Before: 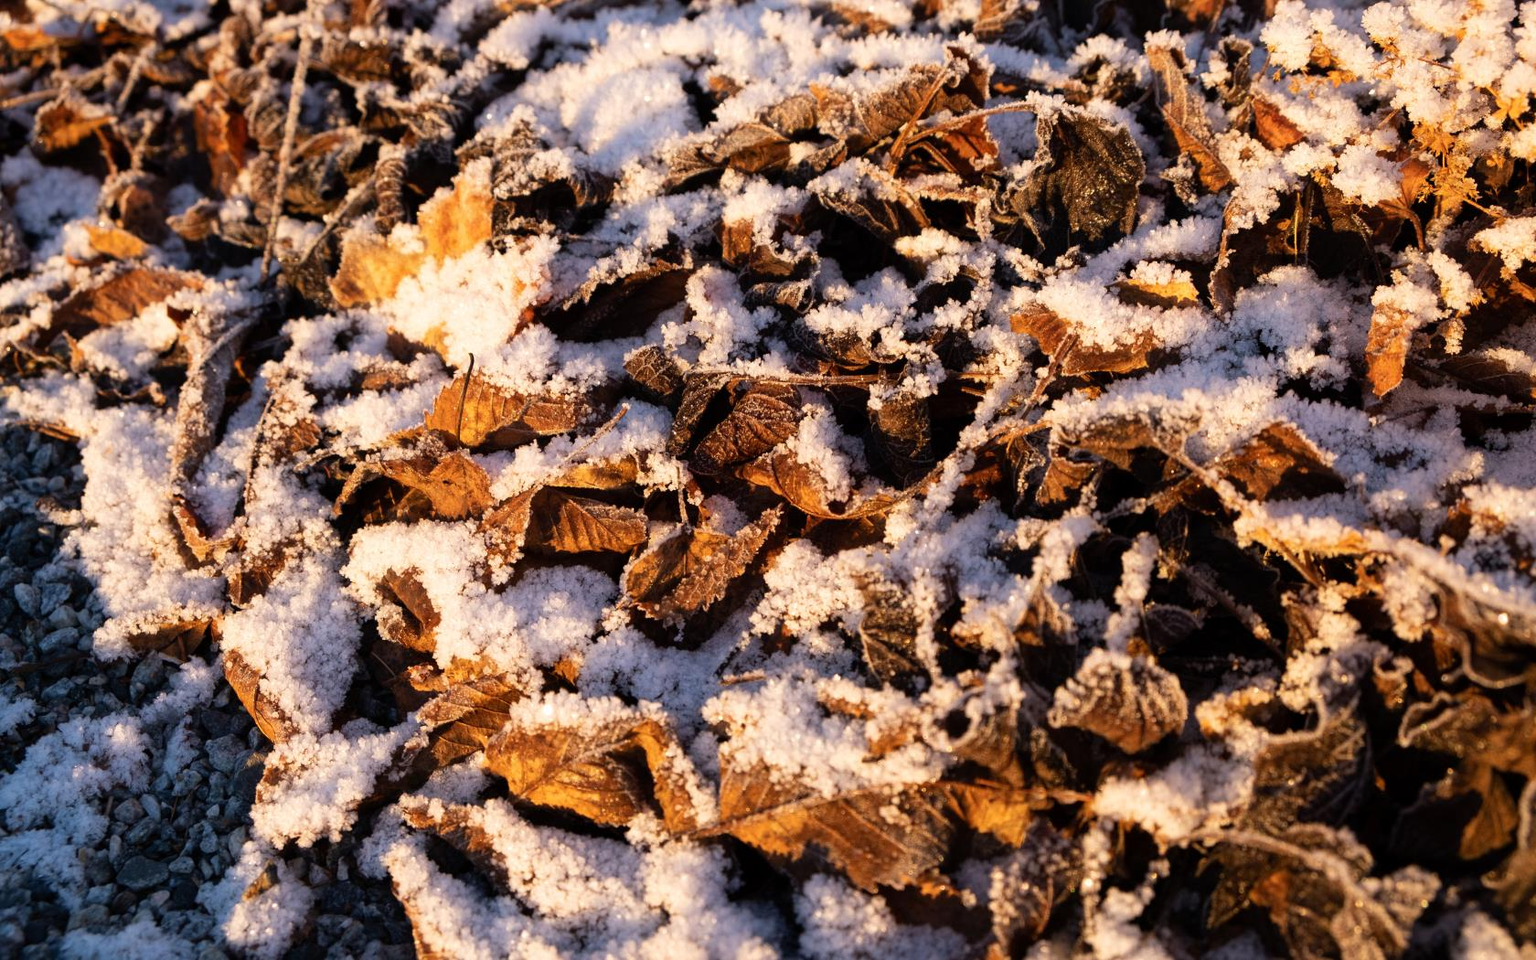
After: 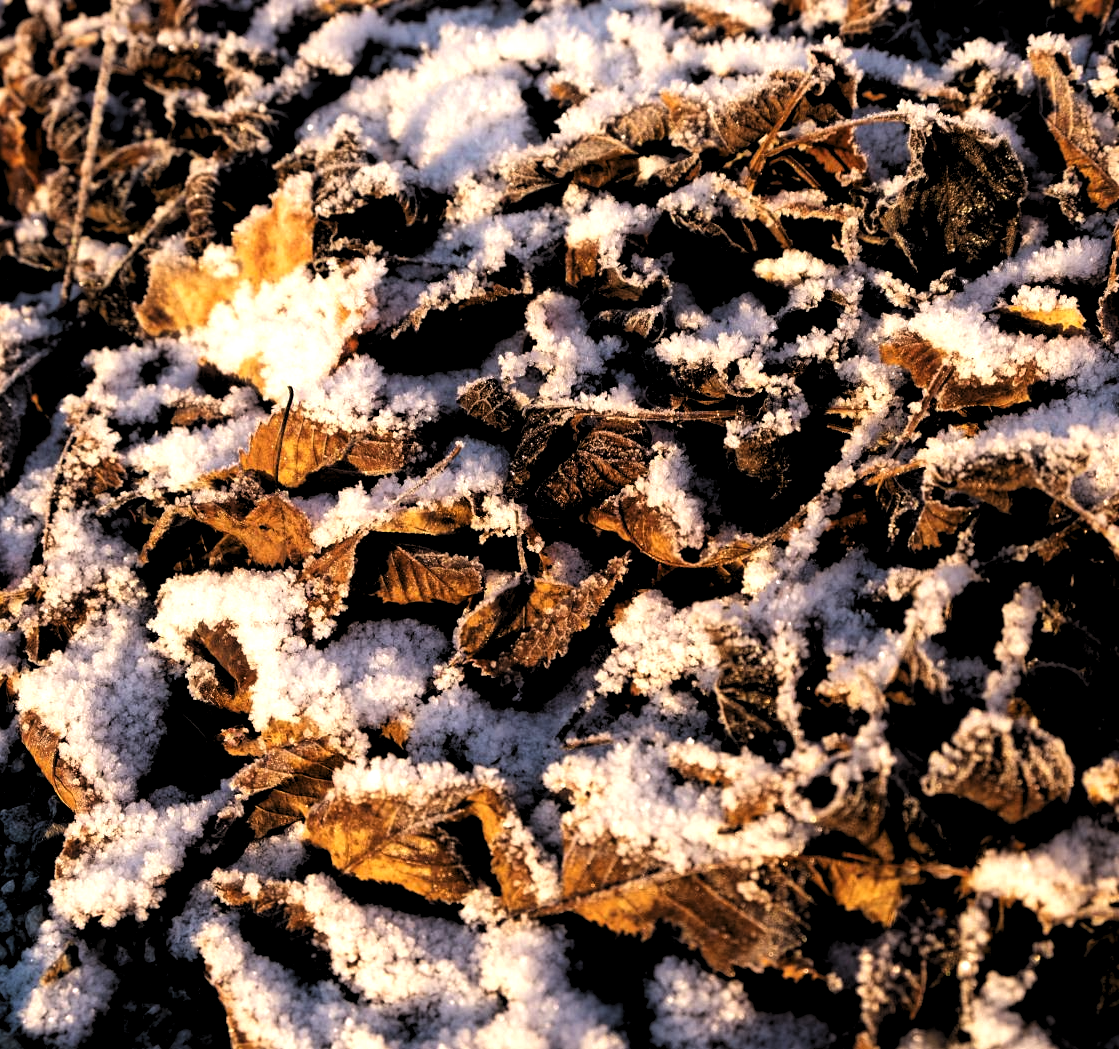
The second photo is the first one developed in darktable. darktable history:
crop and rotate: left 13.409%, right 19.924%
levels: levels [0.182, 0.542, 0.902]
